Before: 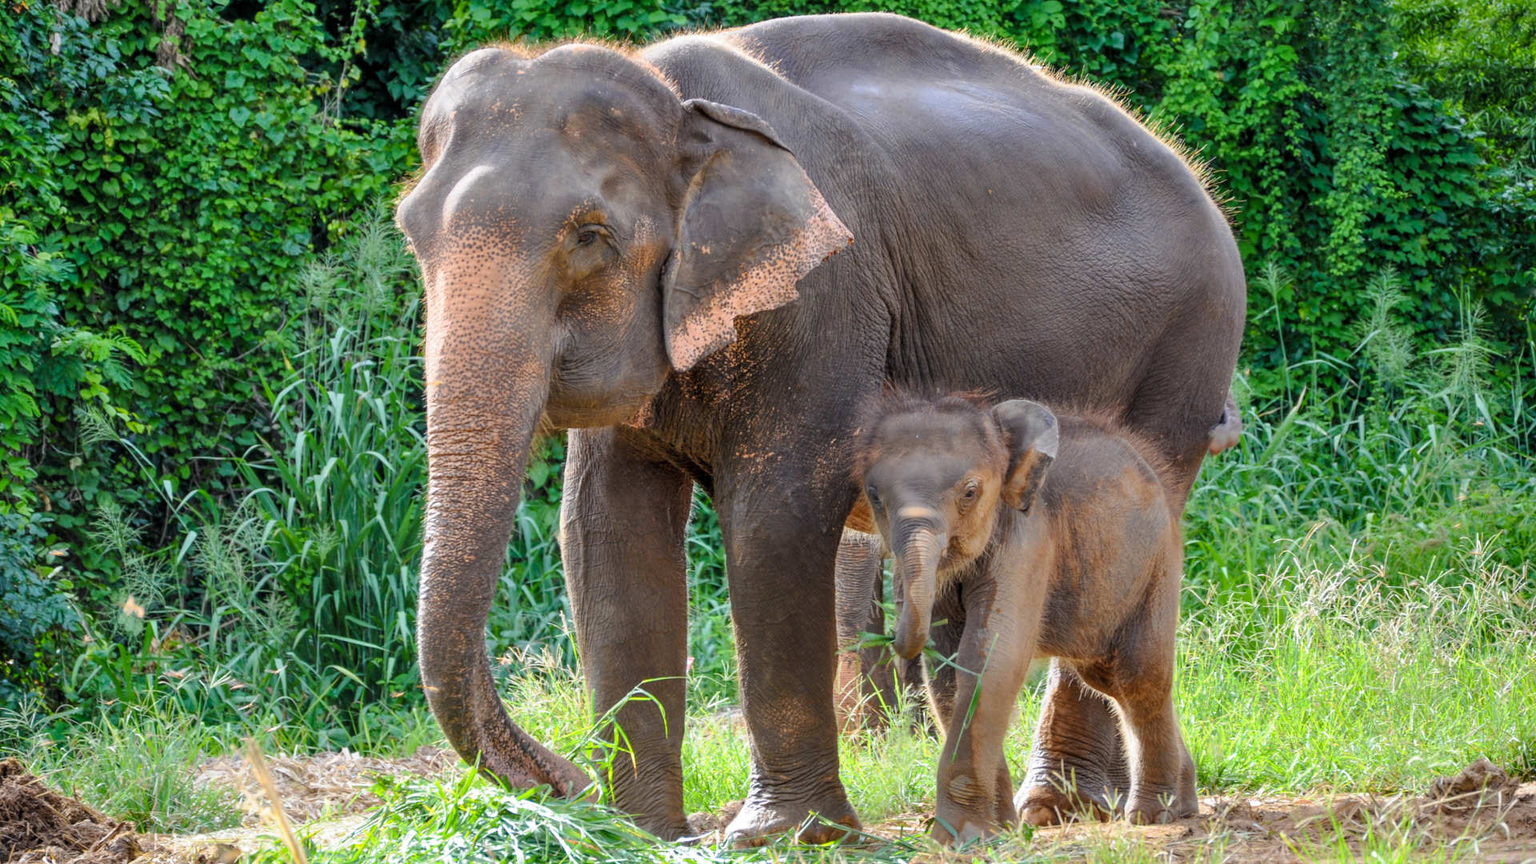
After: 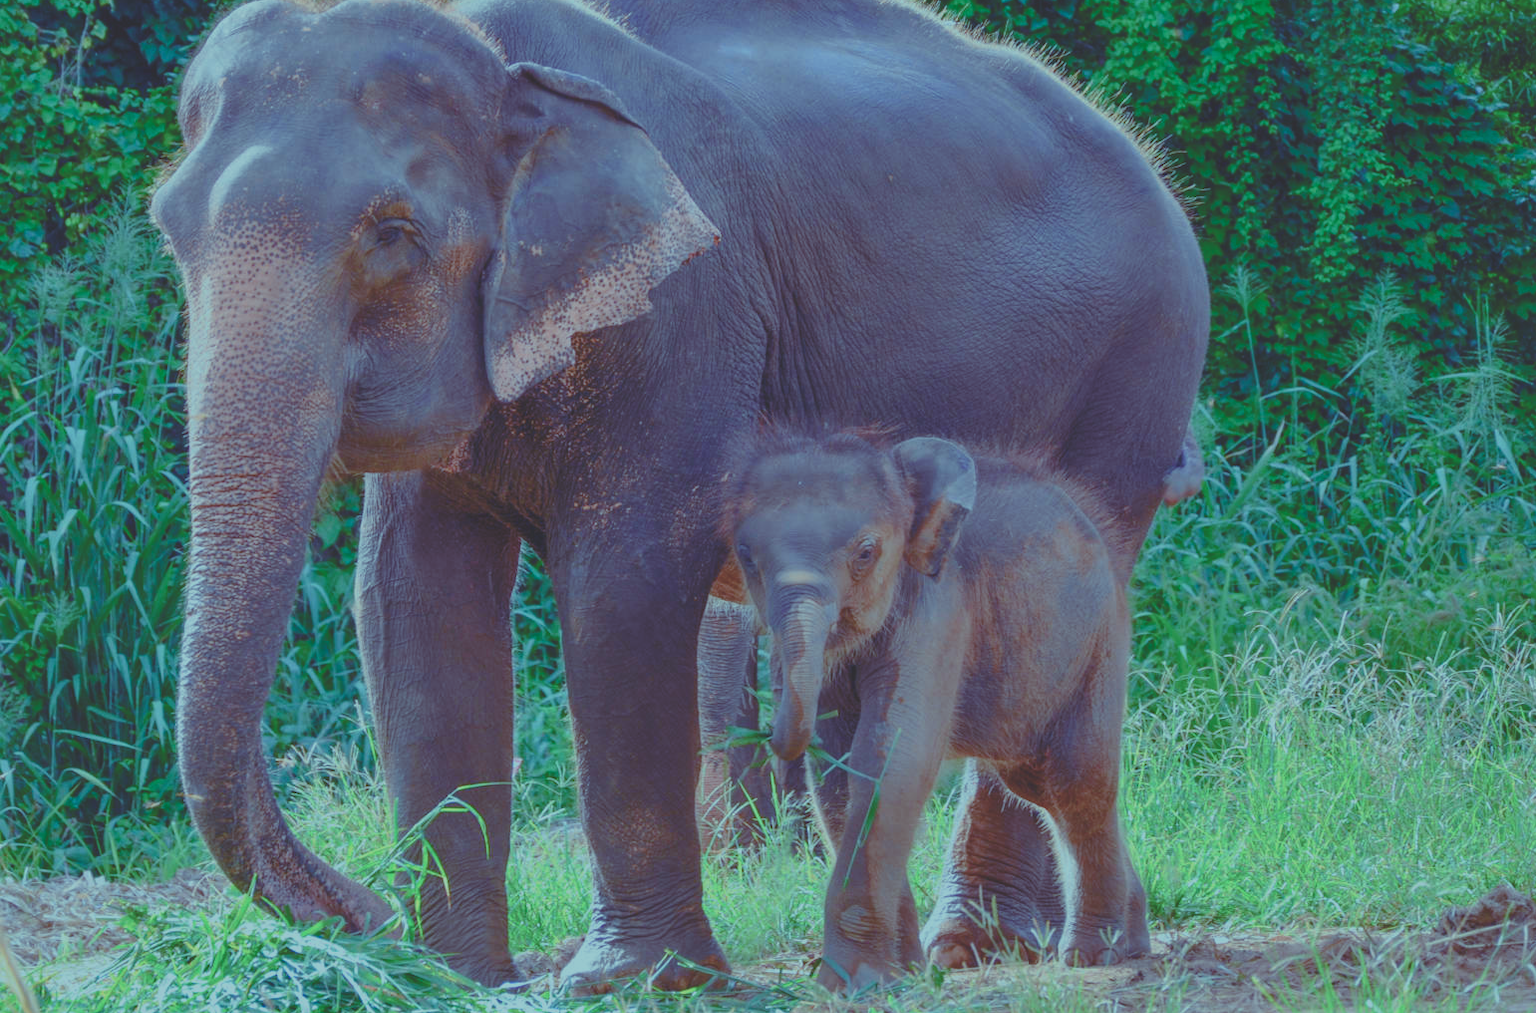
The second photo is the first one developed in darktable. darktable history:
crop and rotate: left 17.959%, top 5.771%, right 1.742%
rgb curve: curves: ch0 [(0, 0.186) (0.314, 0.284) (0.576, 0.466) (0.805, 0.691) (0.936, 0.886)]; ch1 [(0, 0.186) (0.314, 0.284) (0.581, 0.534) (0.771, 0.746) (0.936, 0.958)]; ch2 [(0, 0.216) (0.275, 0.39) (1, 1)], mode RGB, independent channels, compensate middle gray true, preserve colors none
color balance rgb: shadows lift › chroma 1%, shadows lift › hue 113°, highlights gain › chroma 0.2%, highlights gain › hue 333°, perceptual saturation grading › global saturation 20%, perceptual saturation grading › highlights -50%, perceptual saturation grading › shadows 25%, contrast -30%
color correction: highlights b* 3
